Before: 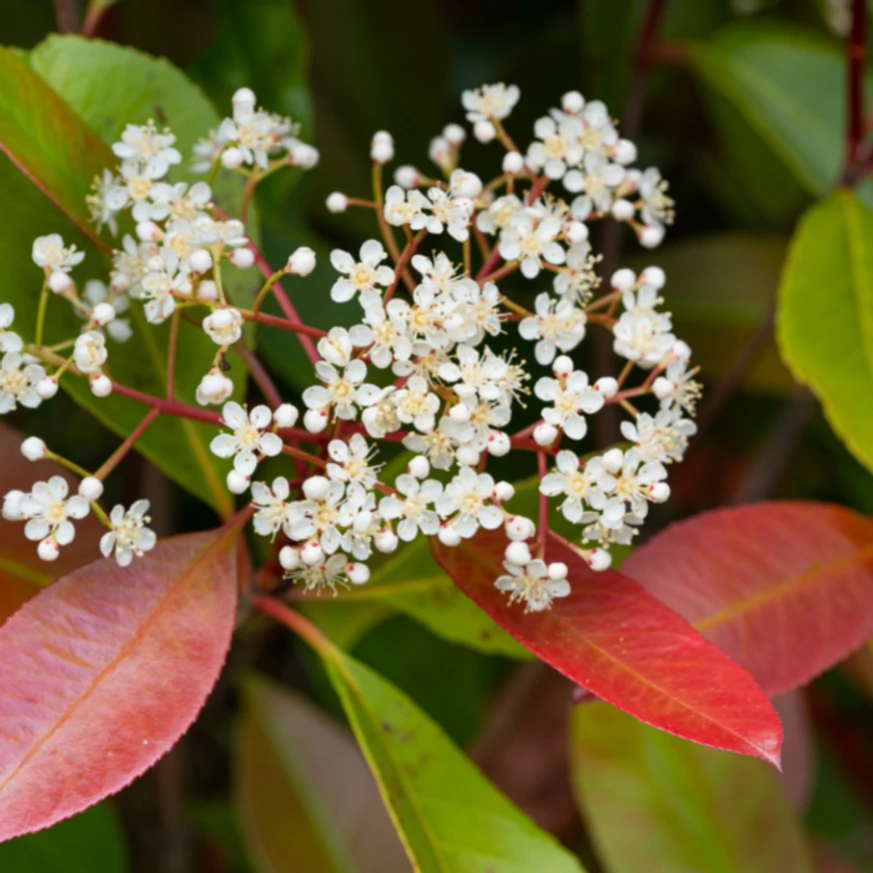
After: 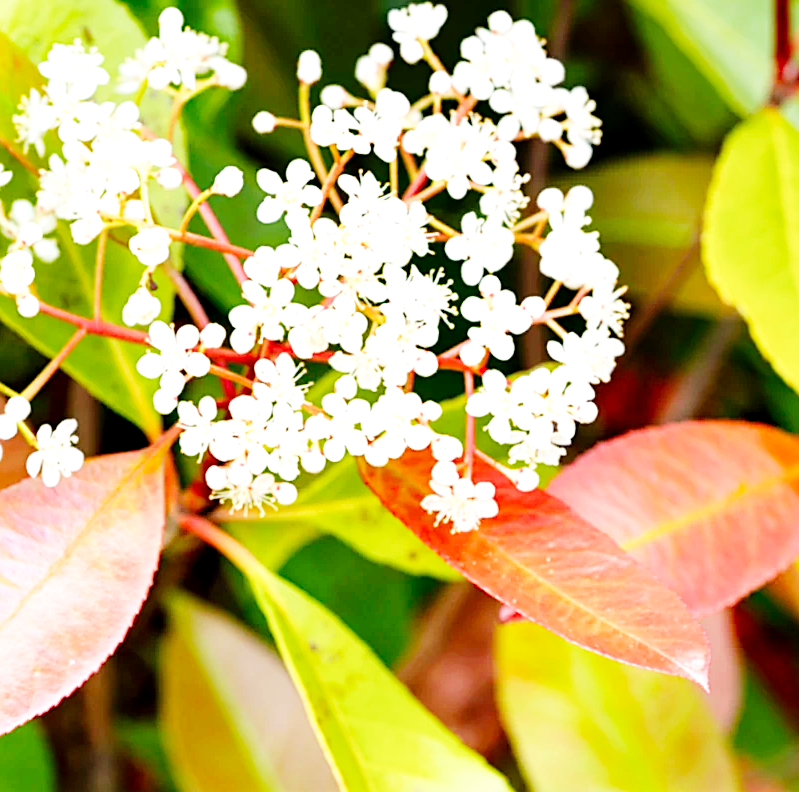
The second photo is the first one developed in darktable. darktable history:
sharpen: on, module defaults
exposure: exposure 0.745 EV, compensate highlight preservation false
crop and rotate: left 8.429%, top 9.198%
base curve: curves: ch0 [(0, 0) (0, 0) (0.002, 0.001) (0.008, 0.003) (0.019, 0.011) (0.037, 0.037) (0.064, 0.11) (0.102, 0.232) (0.152, 0.379) (0.216, 0.524) (0.296, 0.665) (0.394, 0.789) (0.512, 0.881) (0.651, 0.945) (0.813, 0.986) (1, 1)], fusion 1, preserve colors none
